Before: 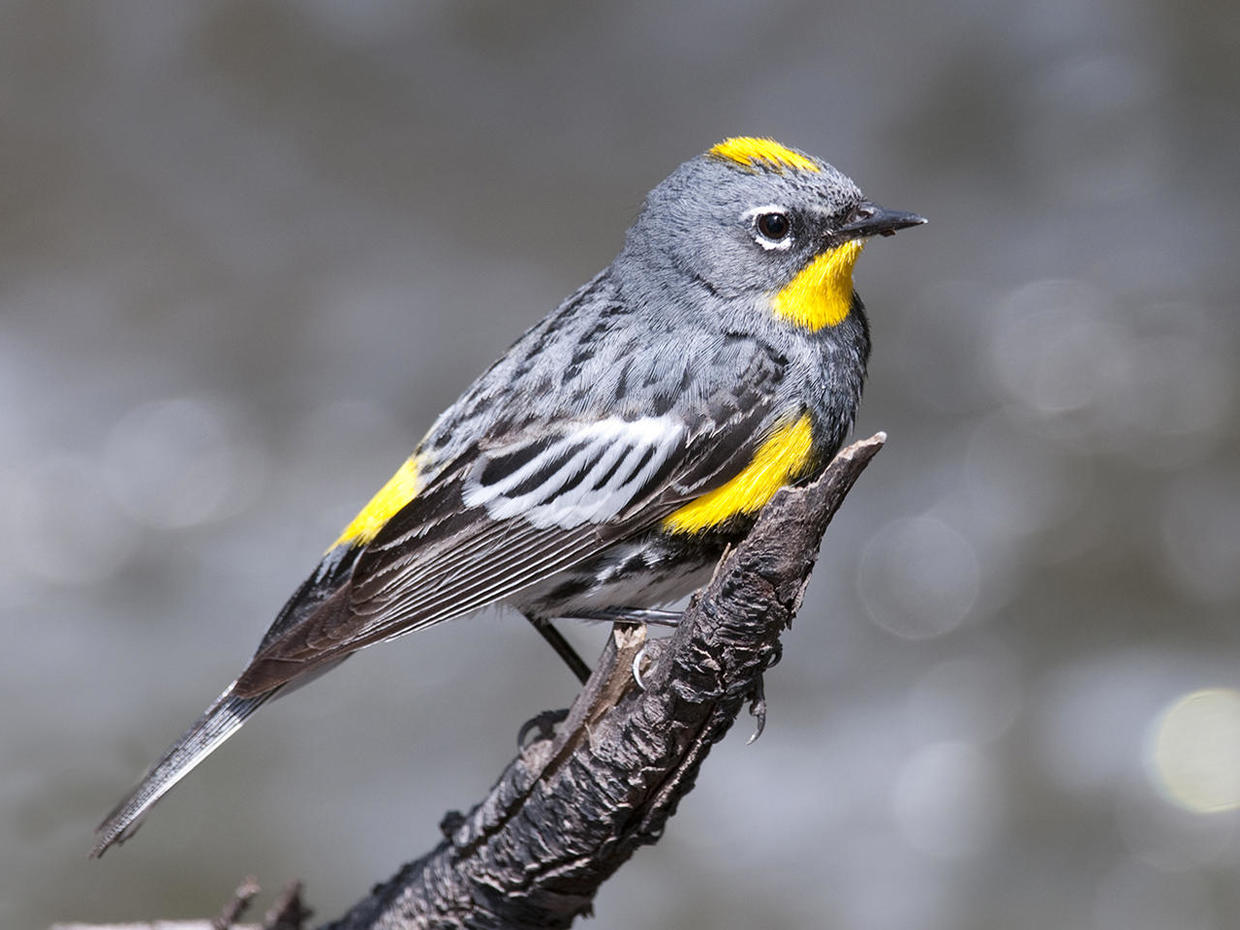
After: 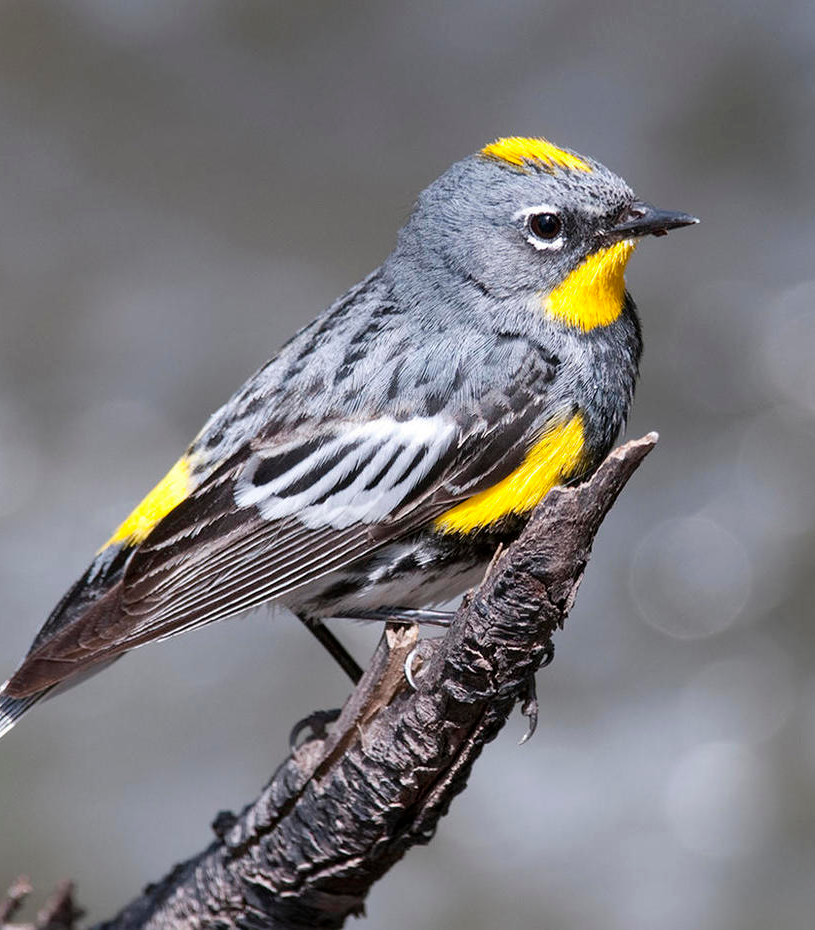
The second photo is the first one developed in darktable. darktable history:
crop and rotate: left 18.4%, right 15.805%
